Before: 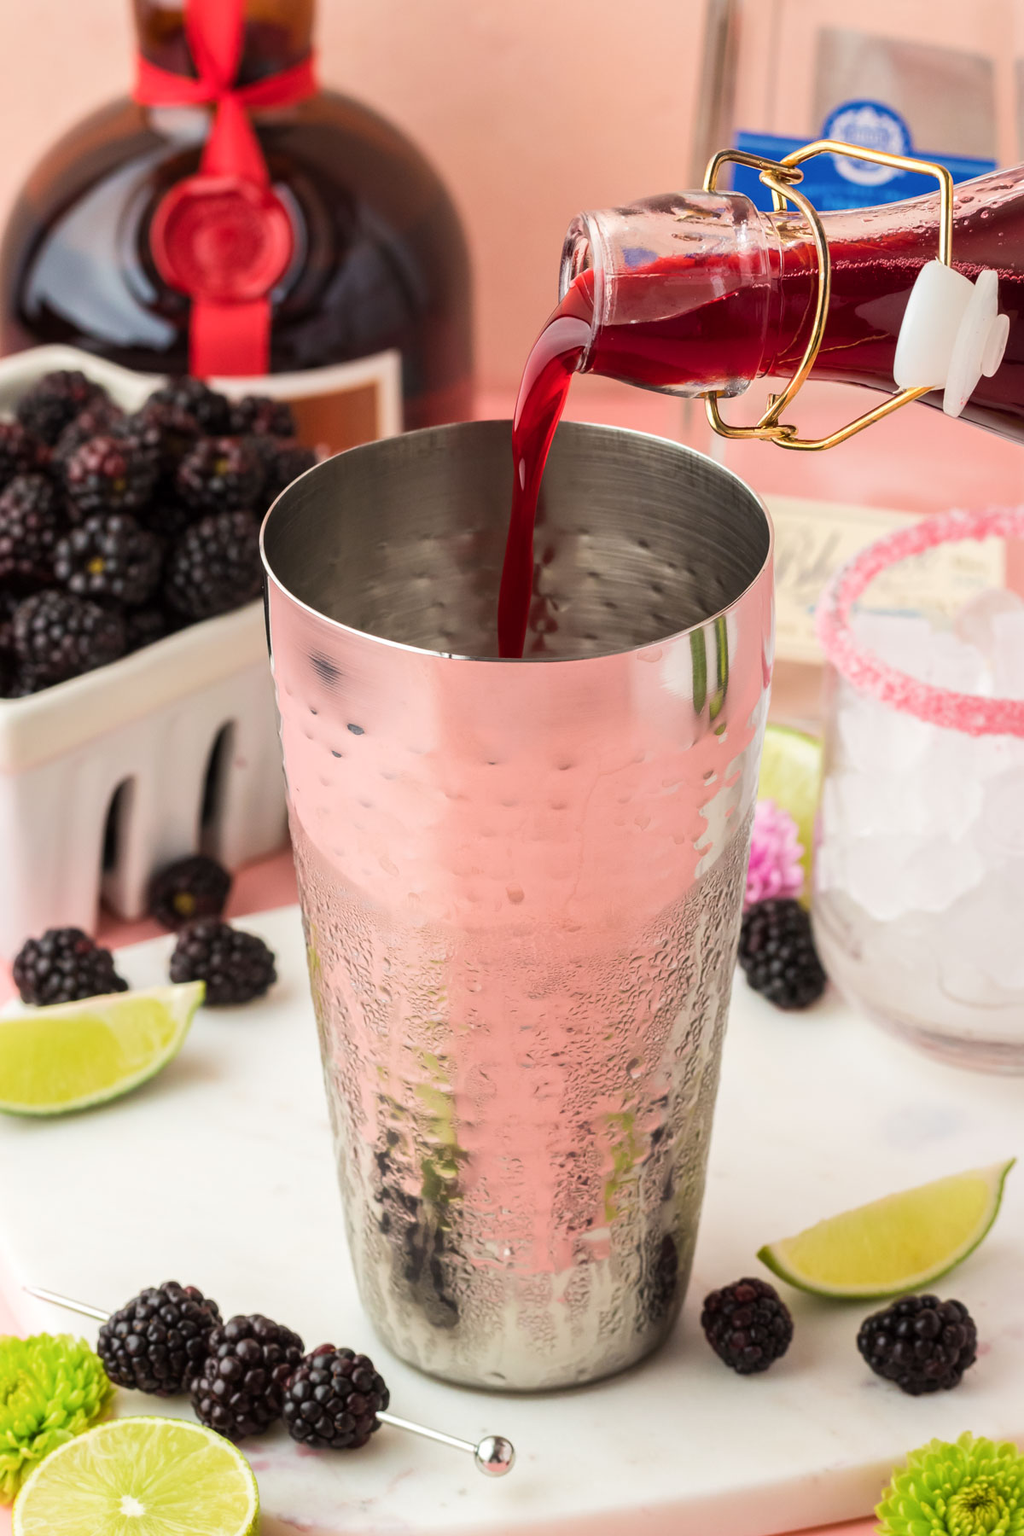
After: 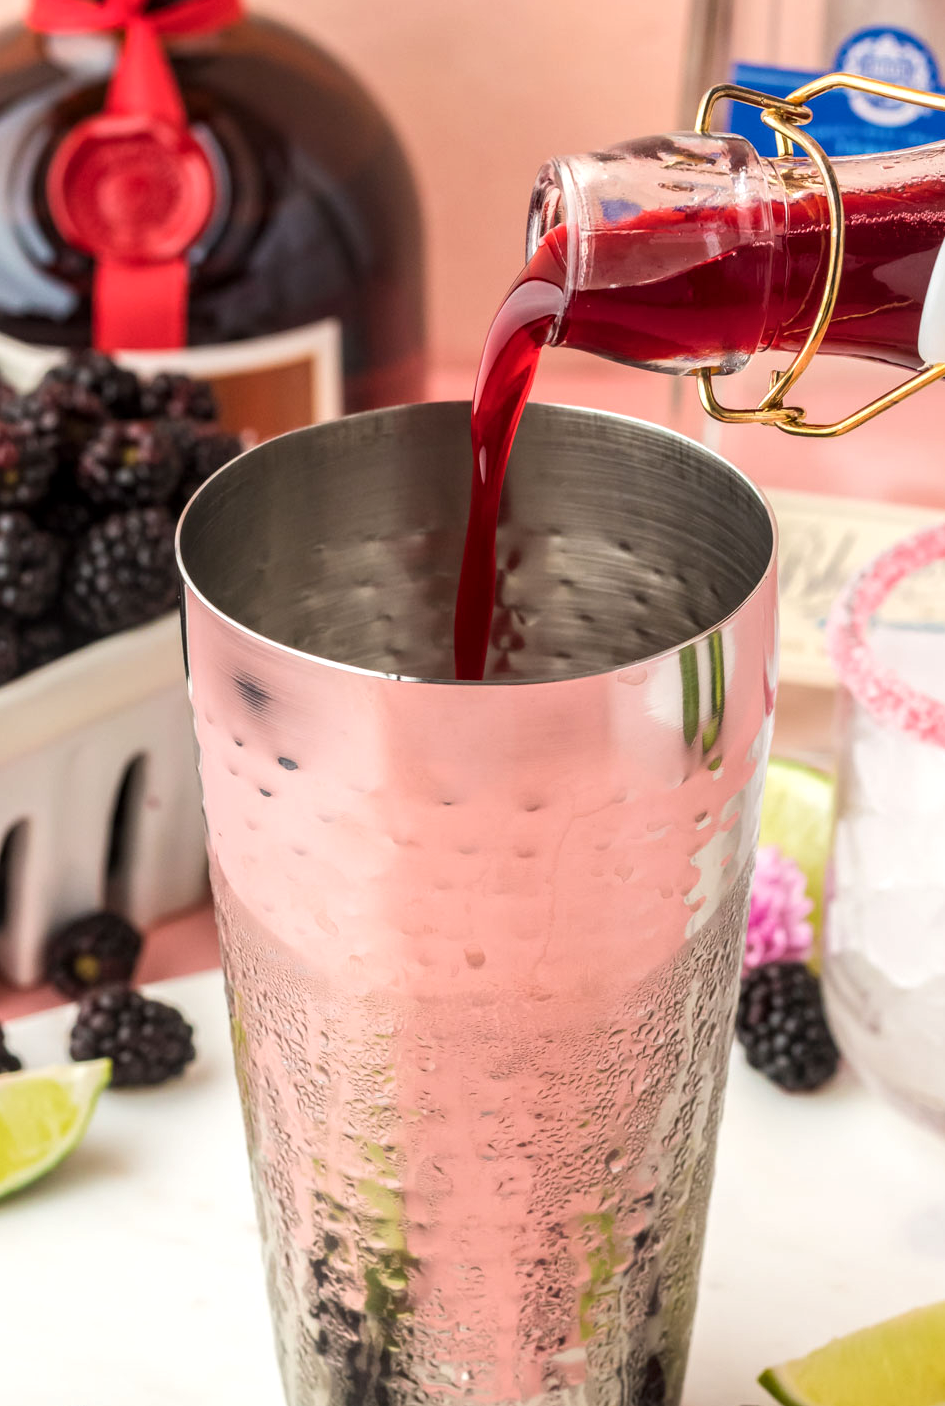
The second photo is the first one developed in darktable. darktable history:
exposure: exposure 0.131 EV, compensate highlight preservation false
local contrast: on, module defaults
crop and rotate: left 10.77%, top 5.1%, right 10.41%, bottom 16.76%
